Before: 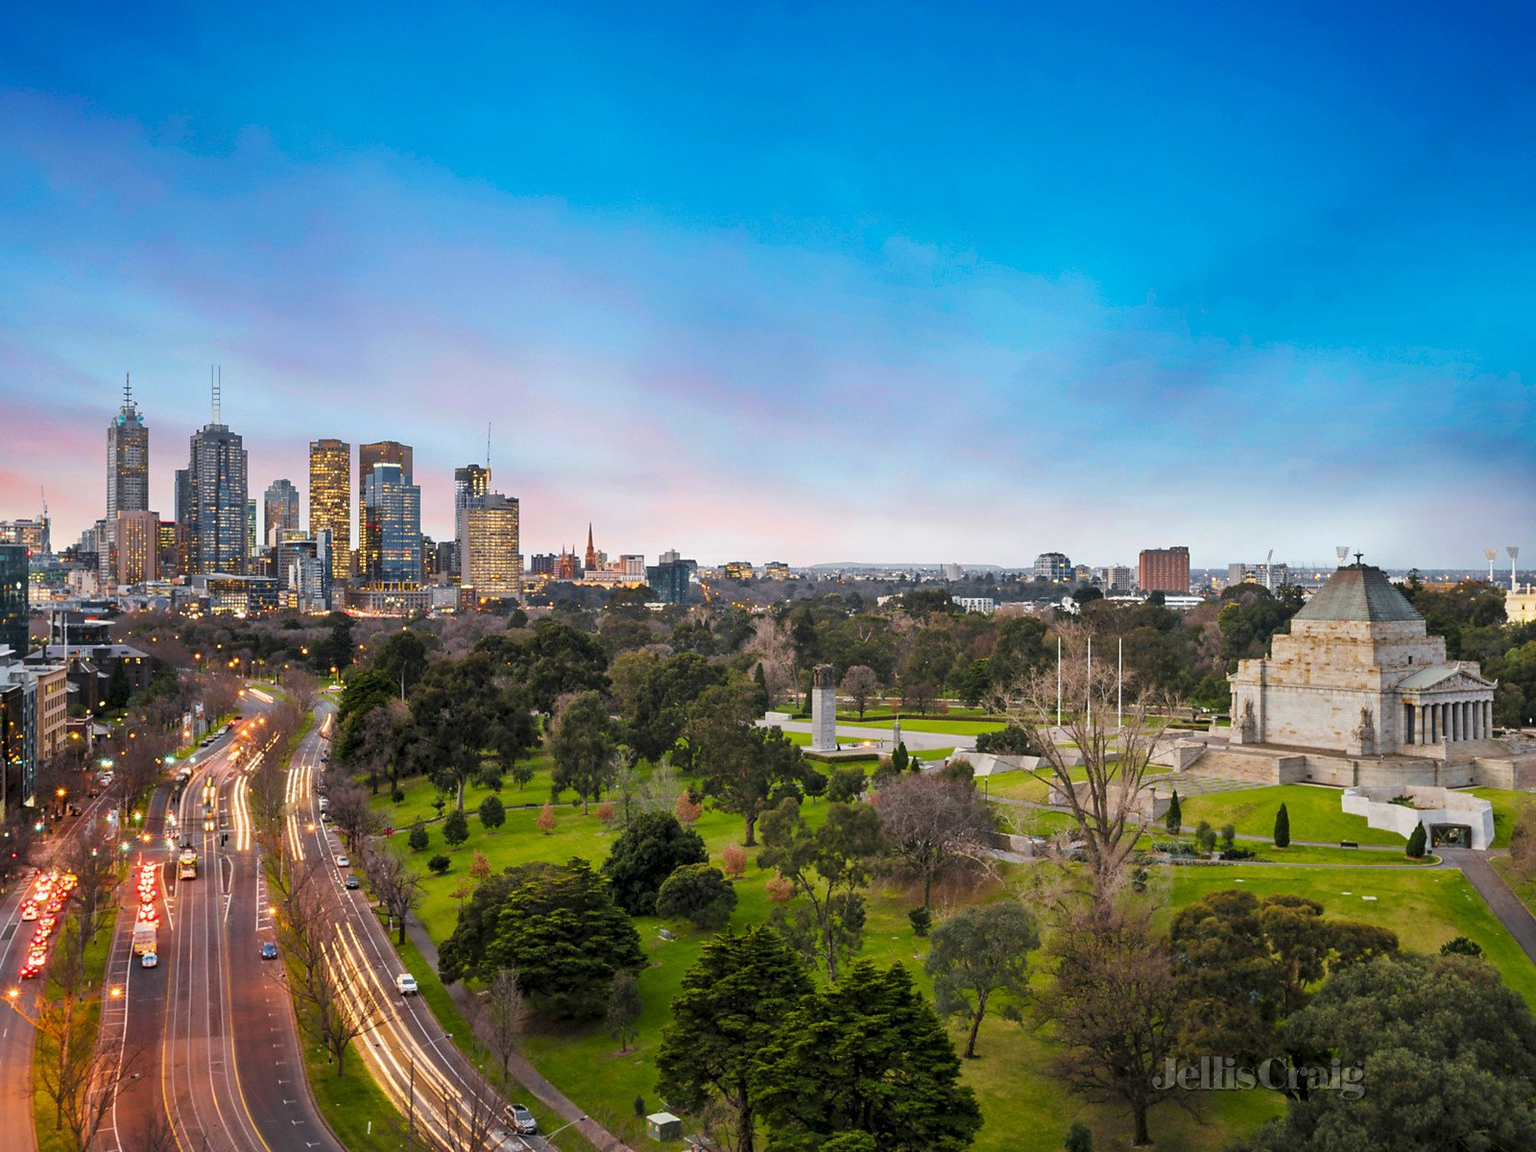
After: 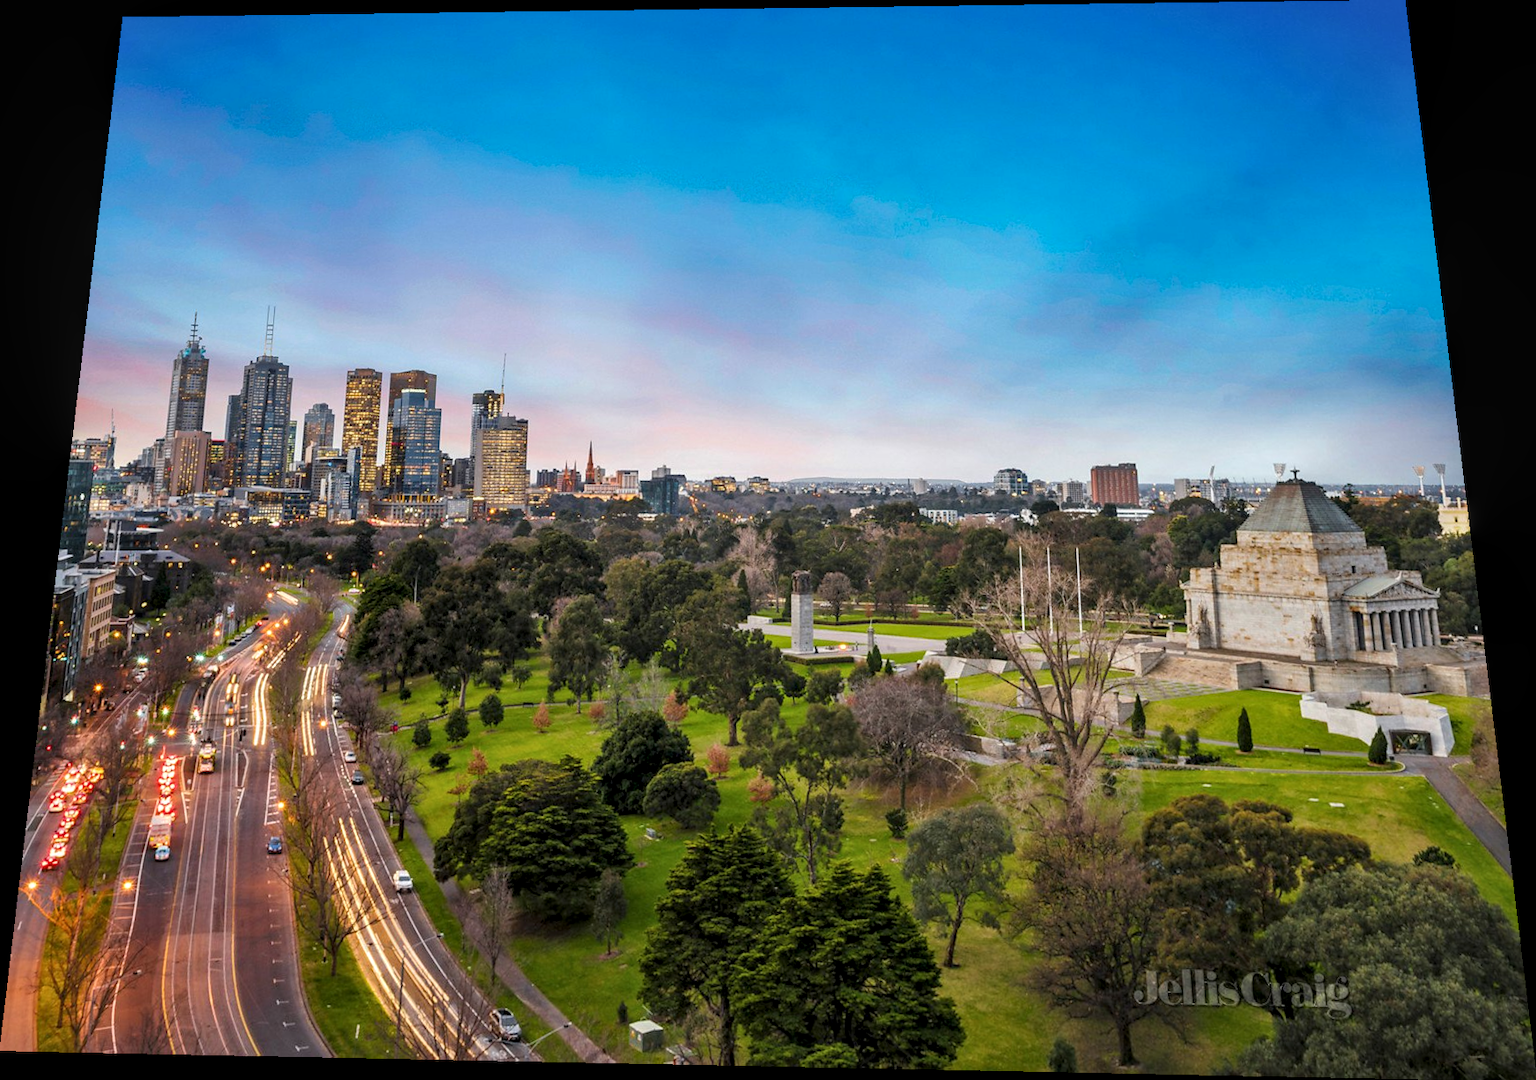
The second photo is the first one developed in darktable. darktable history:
rotate and perspective: rotation 0.128°, lens shift (vertical) -0.181, lens shift (horizontal) -0.044, shear 0.001, automatic cropping off
local contrast: on, module defaults
